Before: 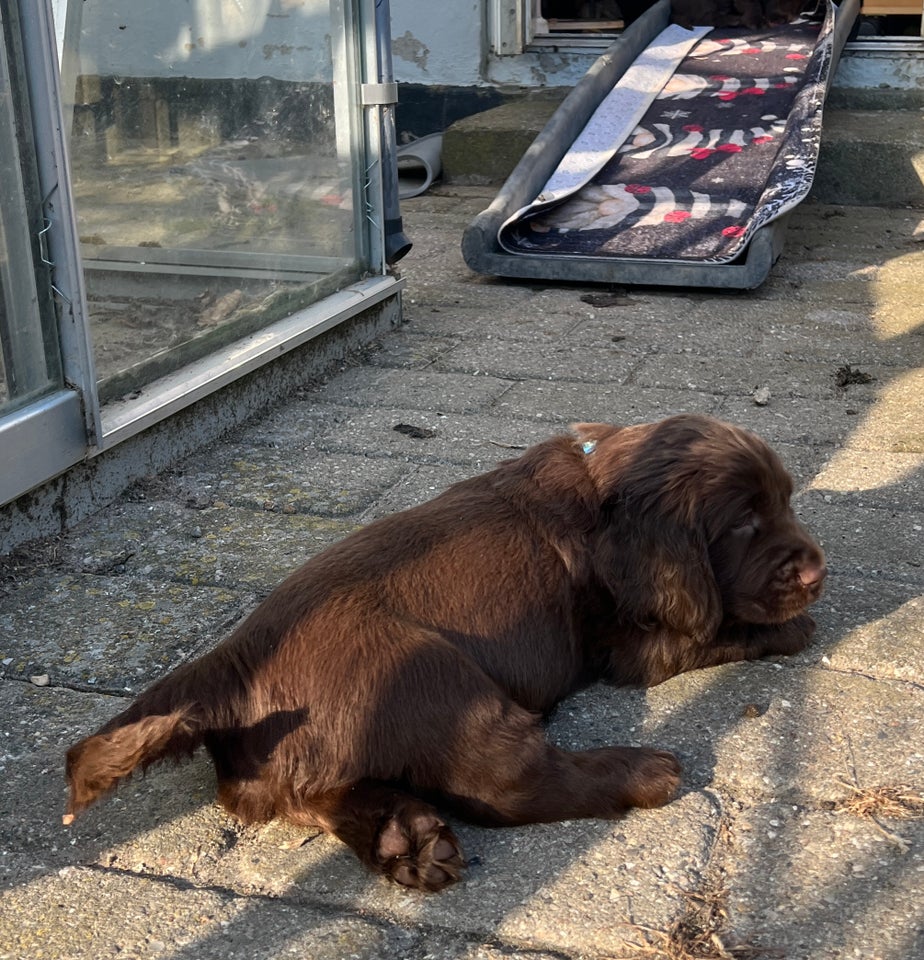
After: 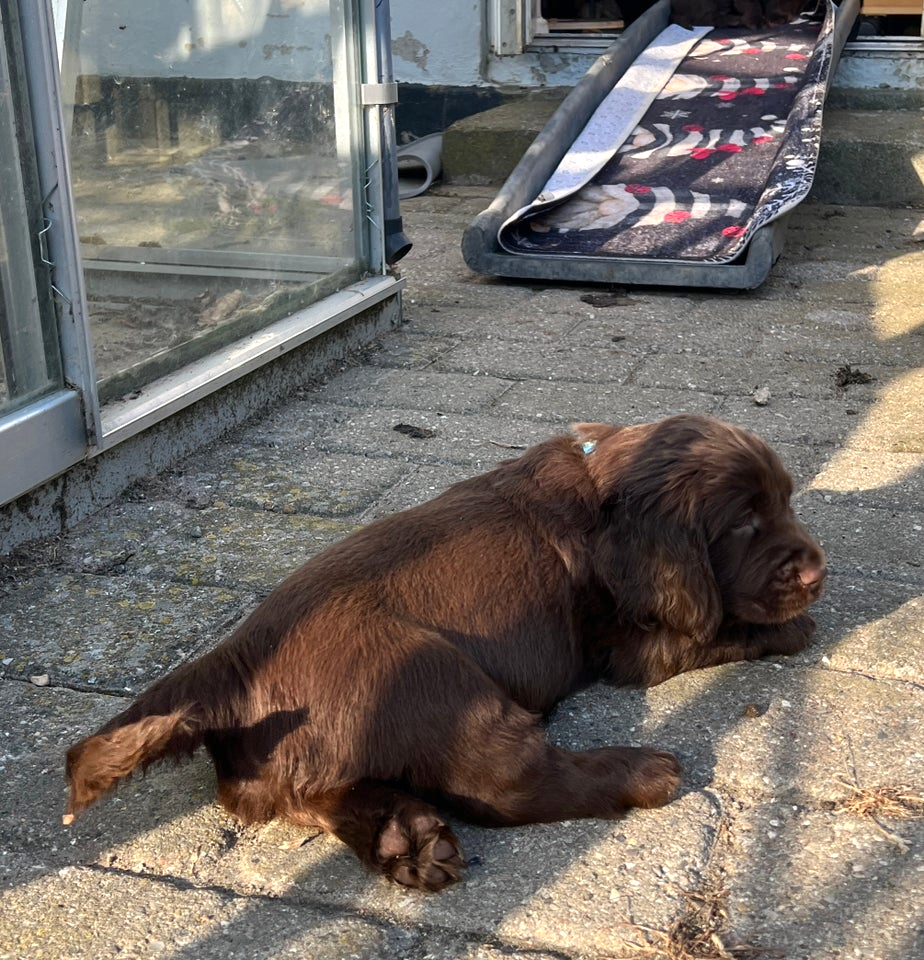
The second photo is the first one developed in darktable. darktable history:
exposure: exposure 0.241 EV, compensate highlight preservation false
